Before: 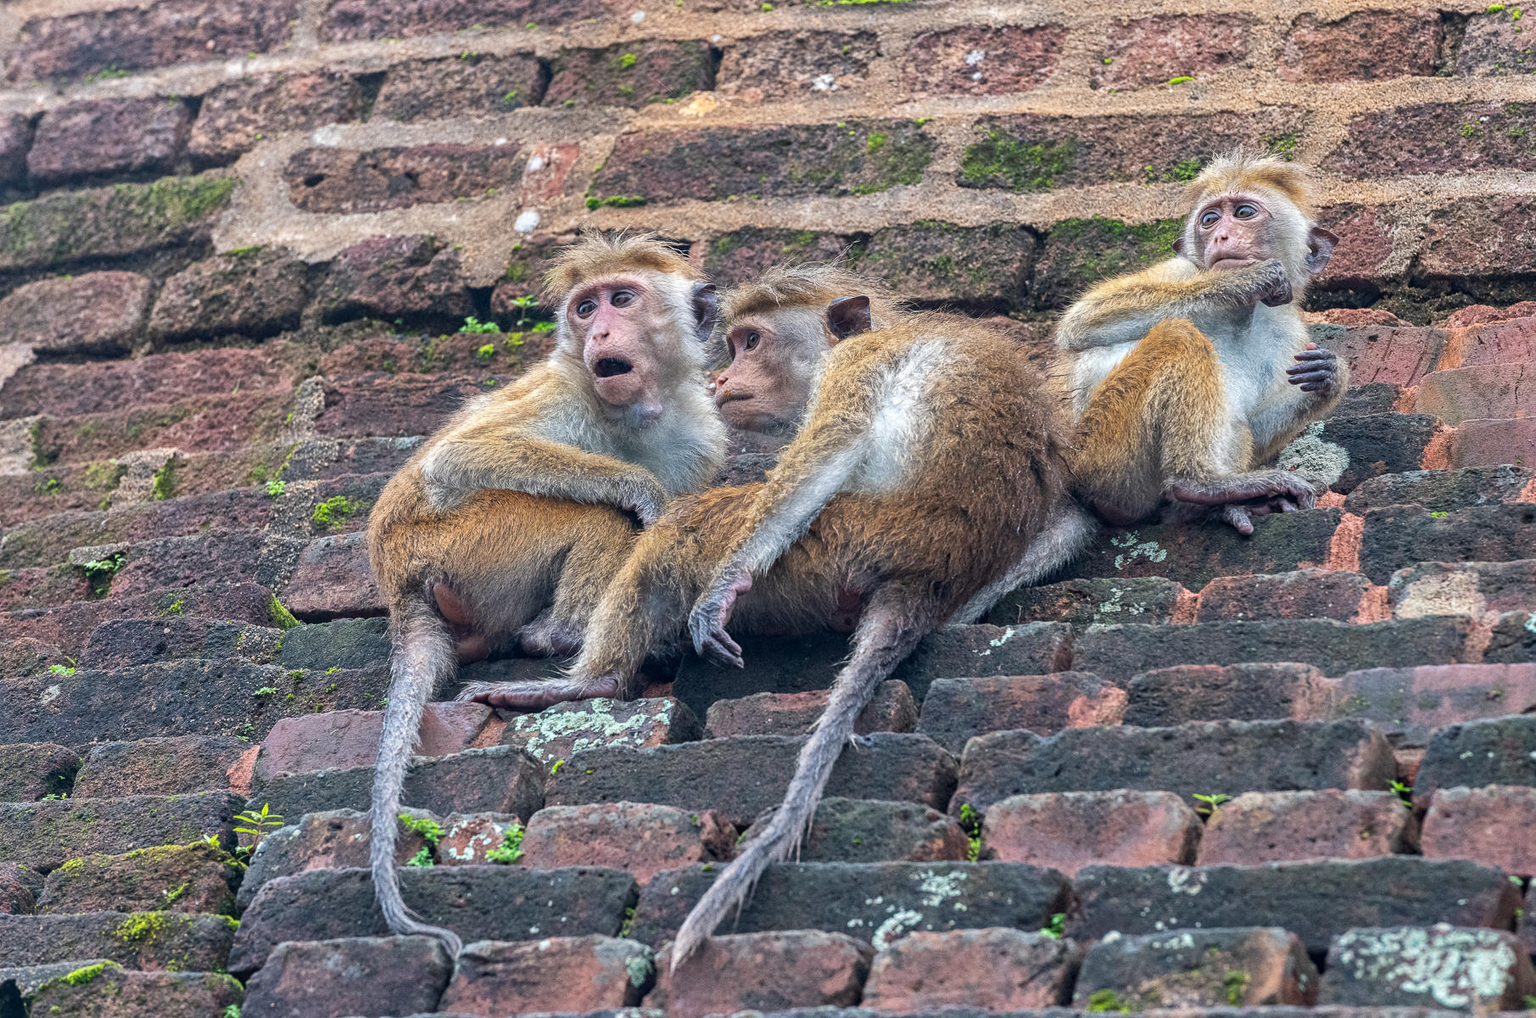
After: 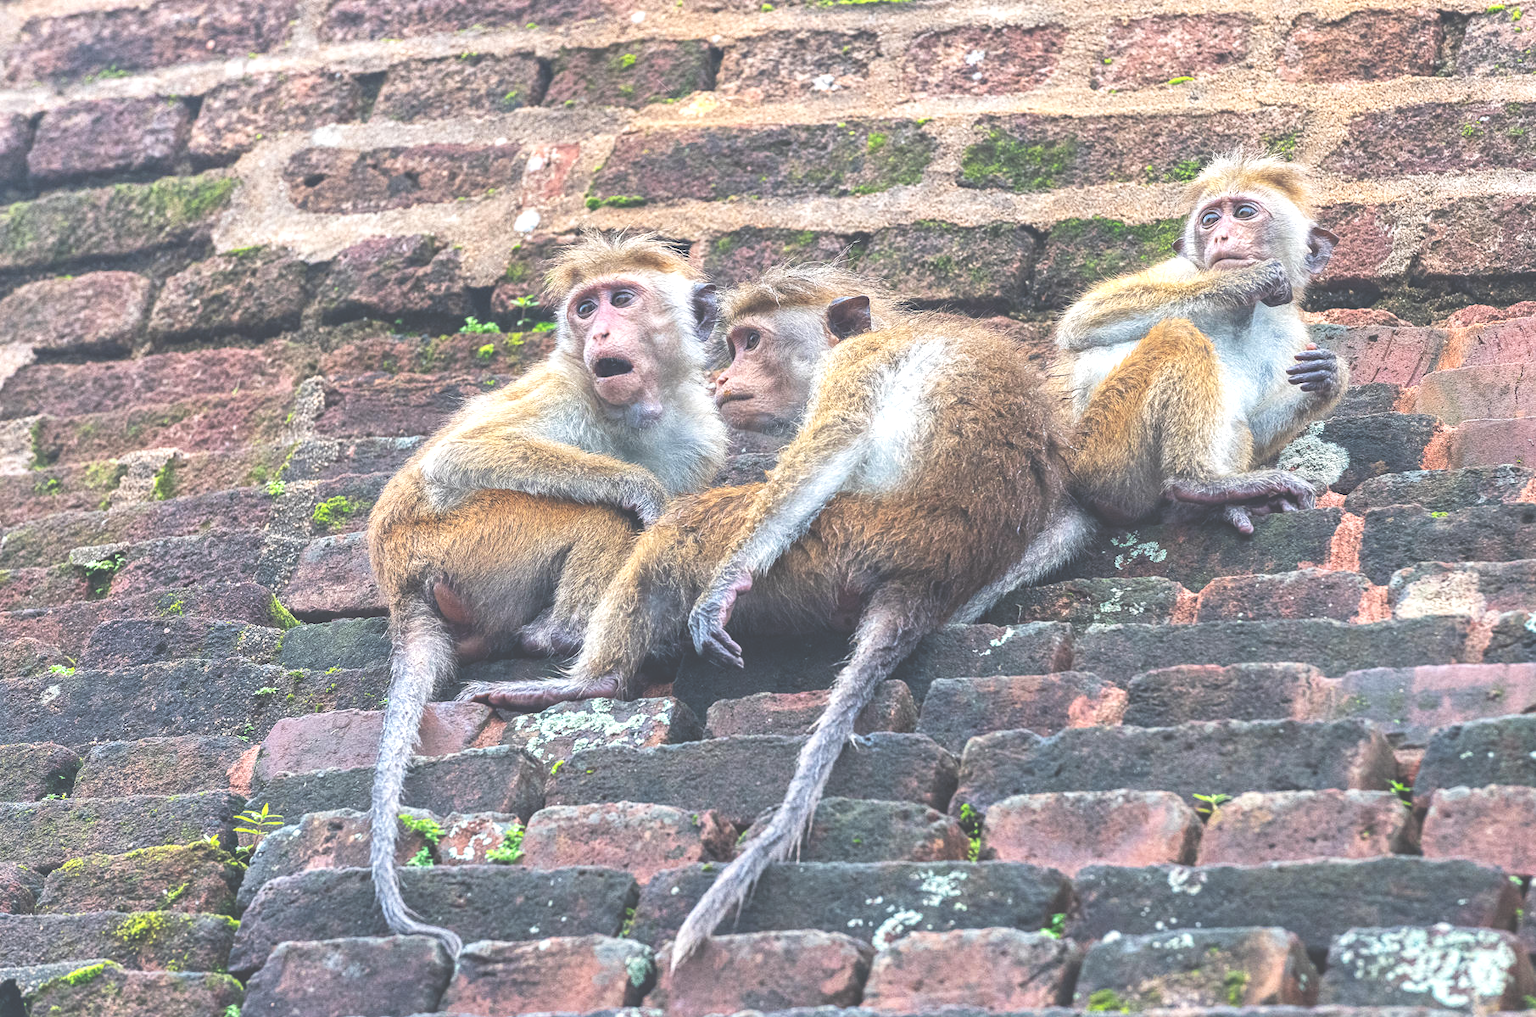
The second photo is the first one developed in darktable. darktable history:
levels: levels [0, 0.476, 0.951]
base curve: curves: ch0 [(0, 0) (0.688, 0.865) (1, 1)], preserve colors none
exposure: black level correction -0.041, exposure 0.064 EV, compensate highlight preservation false
